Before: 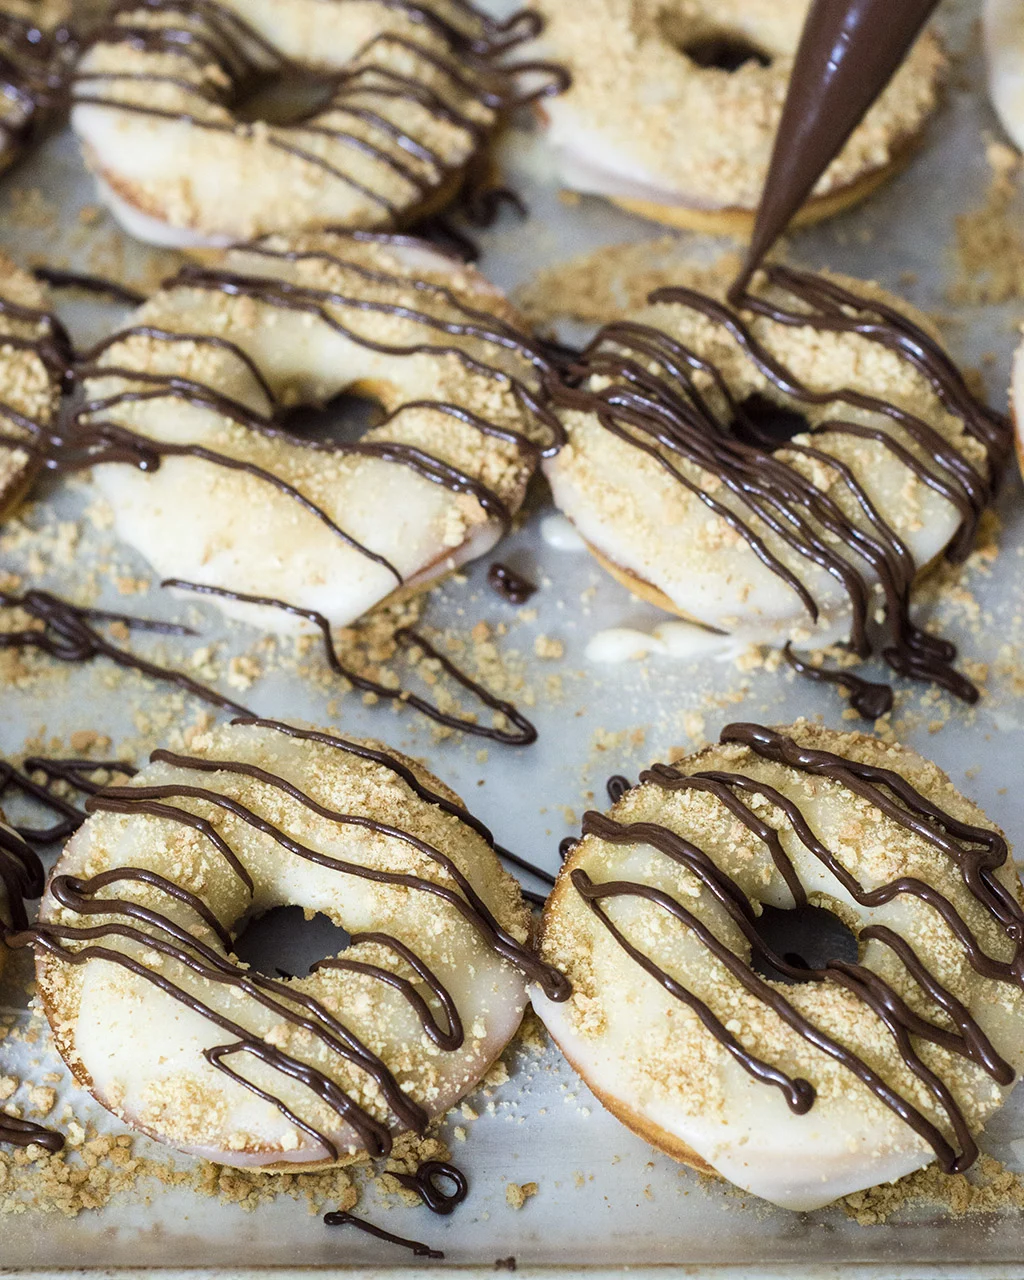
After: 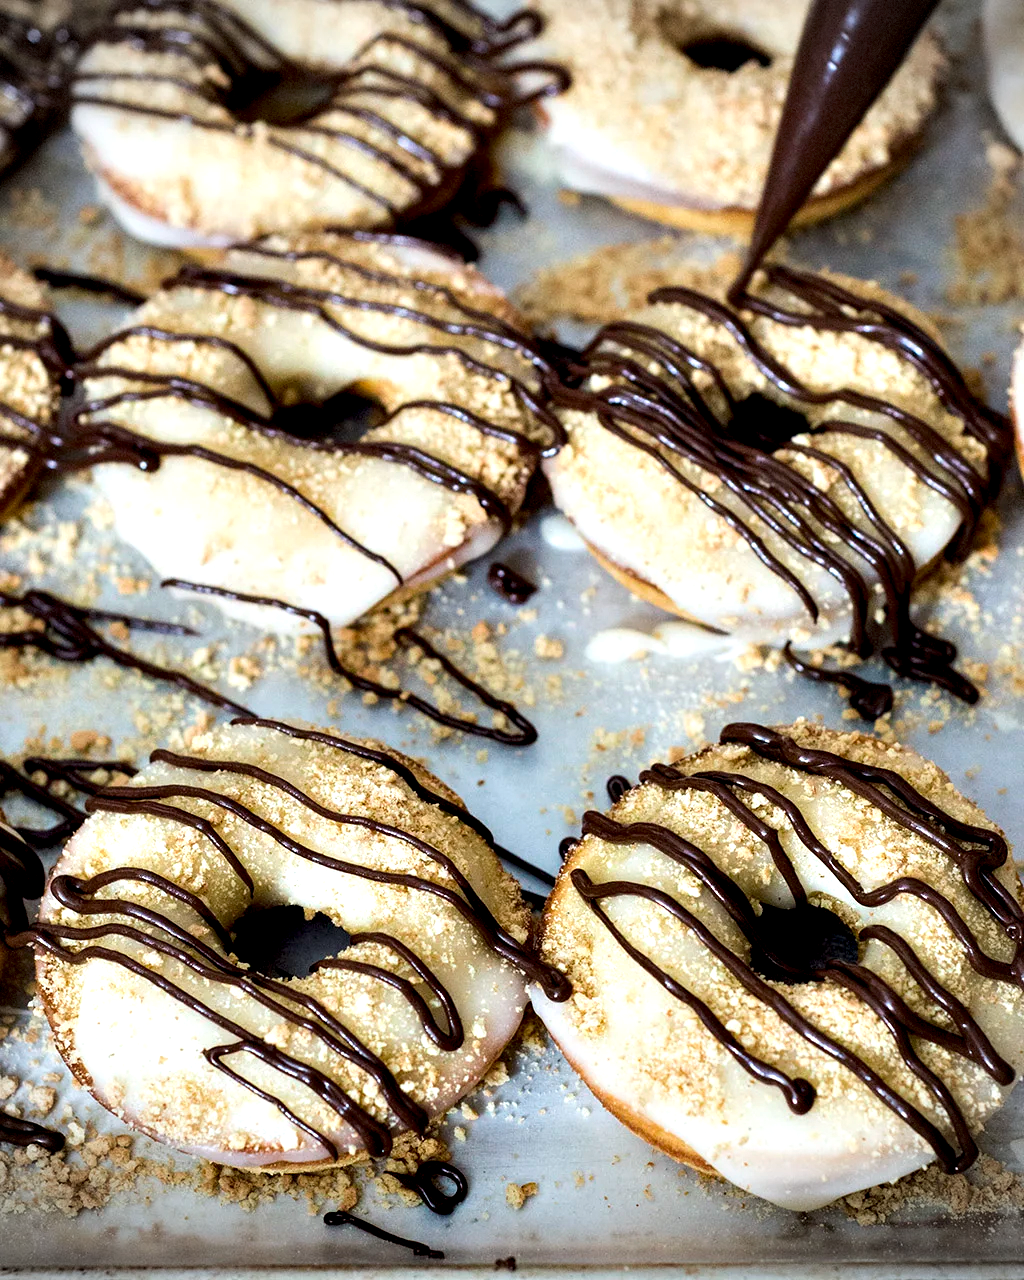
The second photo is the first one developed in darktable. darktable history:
vignetting: dithering 8-bit output
contrast equalizer: y [[0.6 ×6], [0.55 ×6], [0 ×6], [0 ×6], [0 ×6]]
